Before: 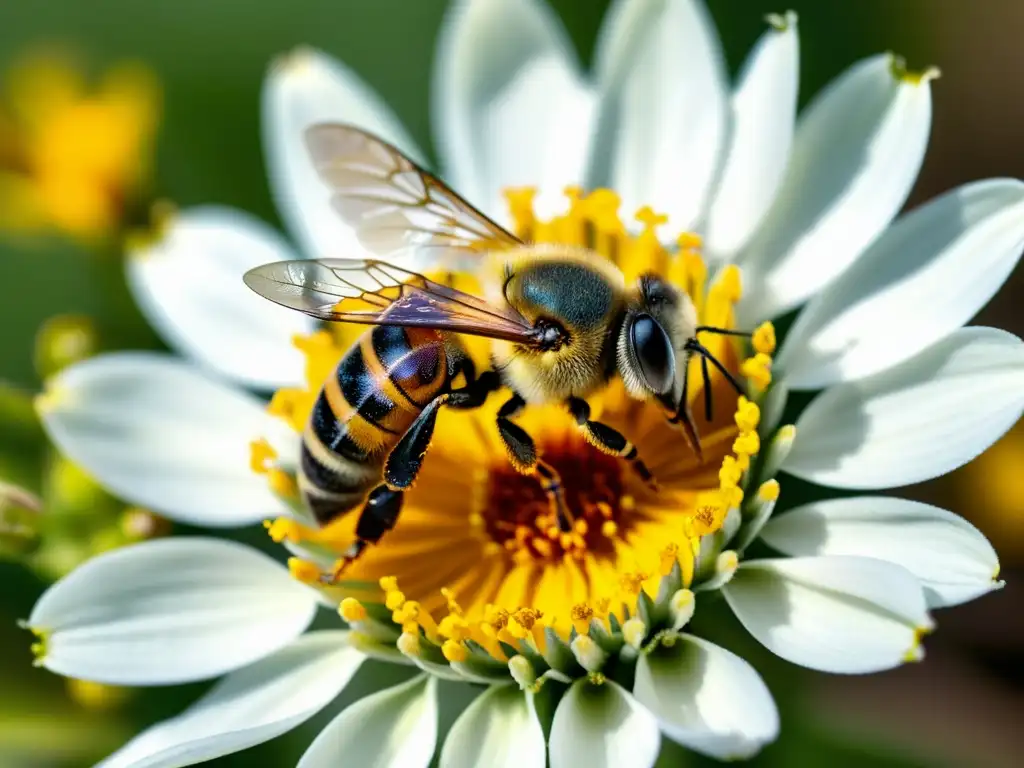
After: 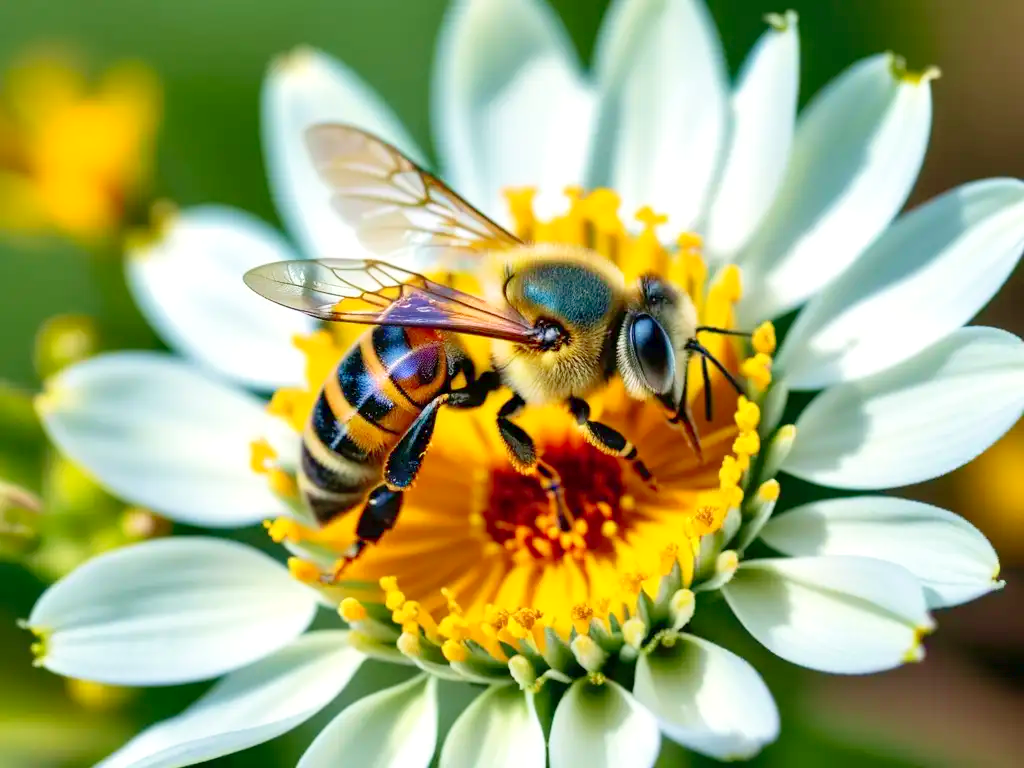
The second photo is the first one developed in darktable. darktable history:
velvia: strength 28.58%
tone equalizer: -7 EV 0.133 EV, smoothing diameter 25%, edges refinement/feathering 13.83, preserve details guided filter
levels: levels [0, 0.43, 0.984]
